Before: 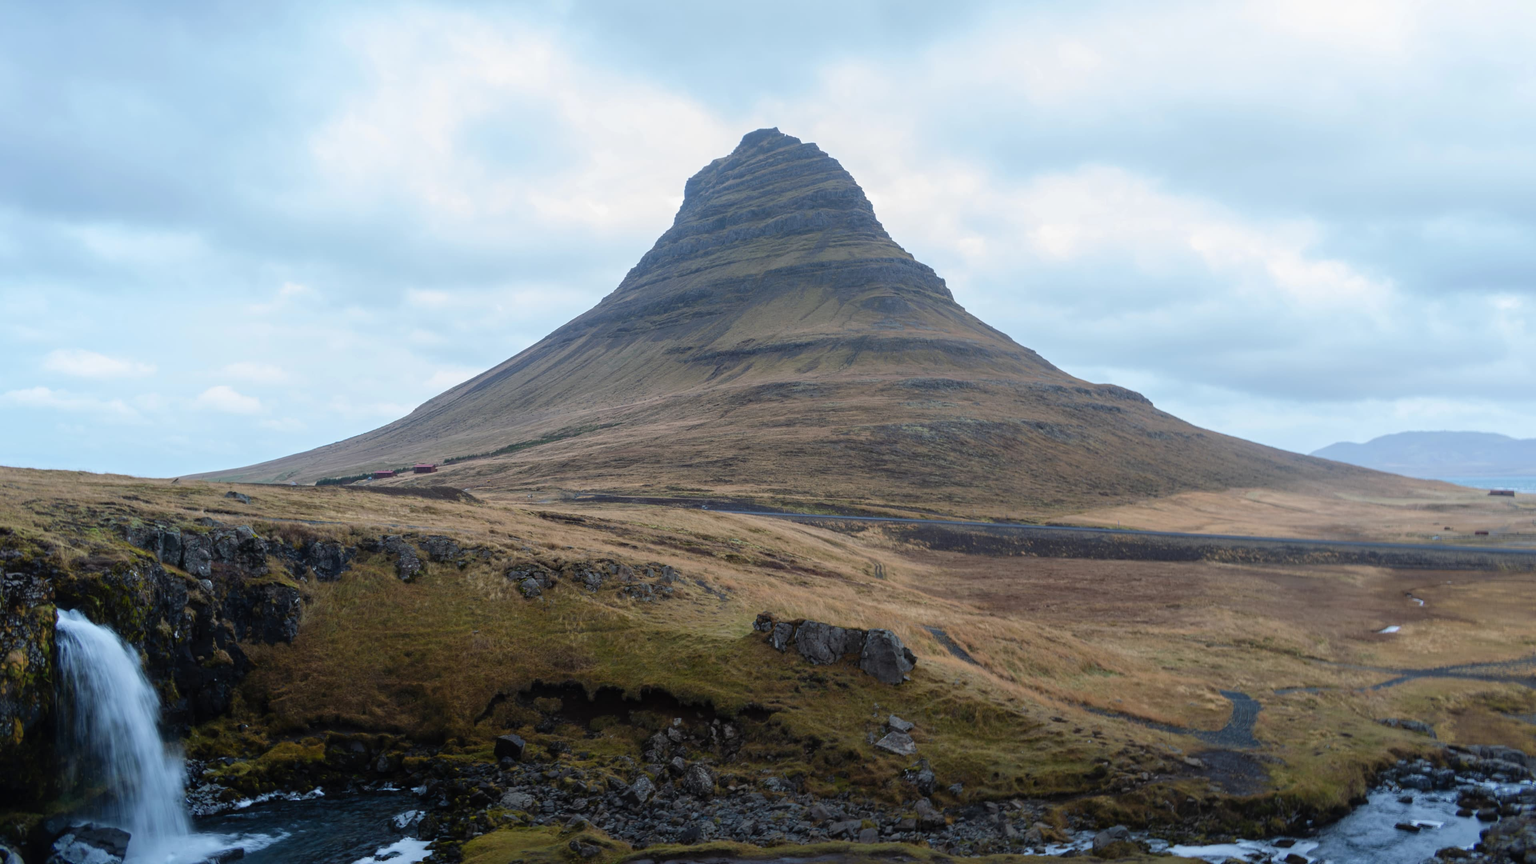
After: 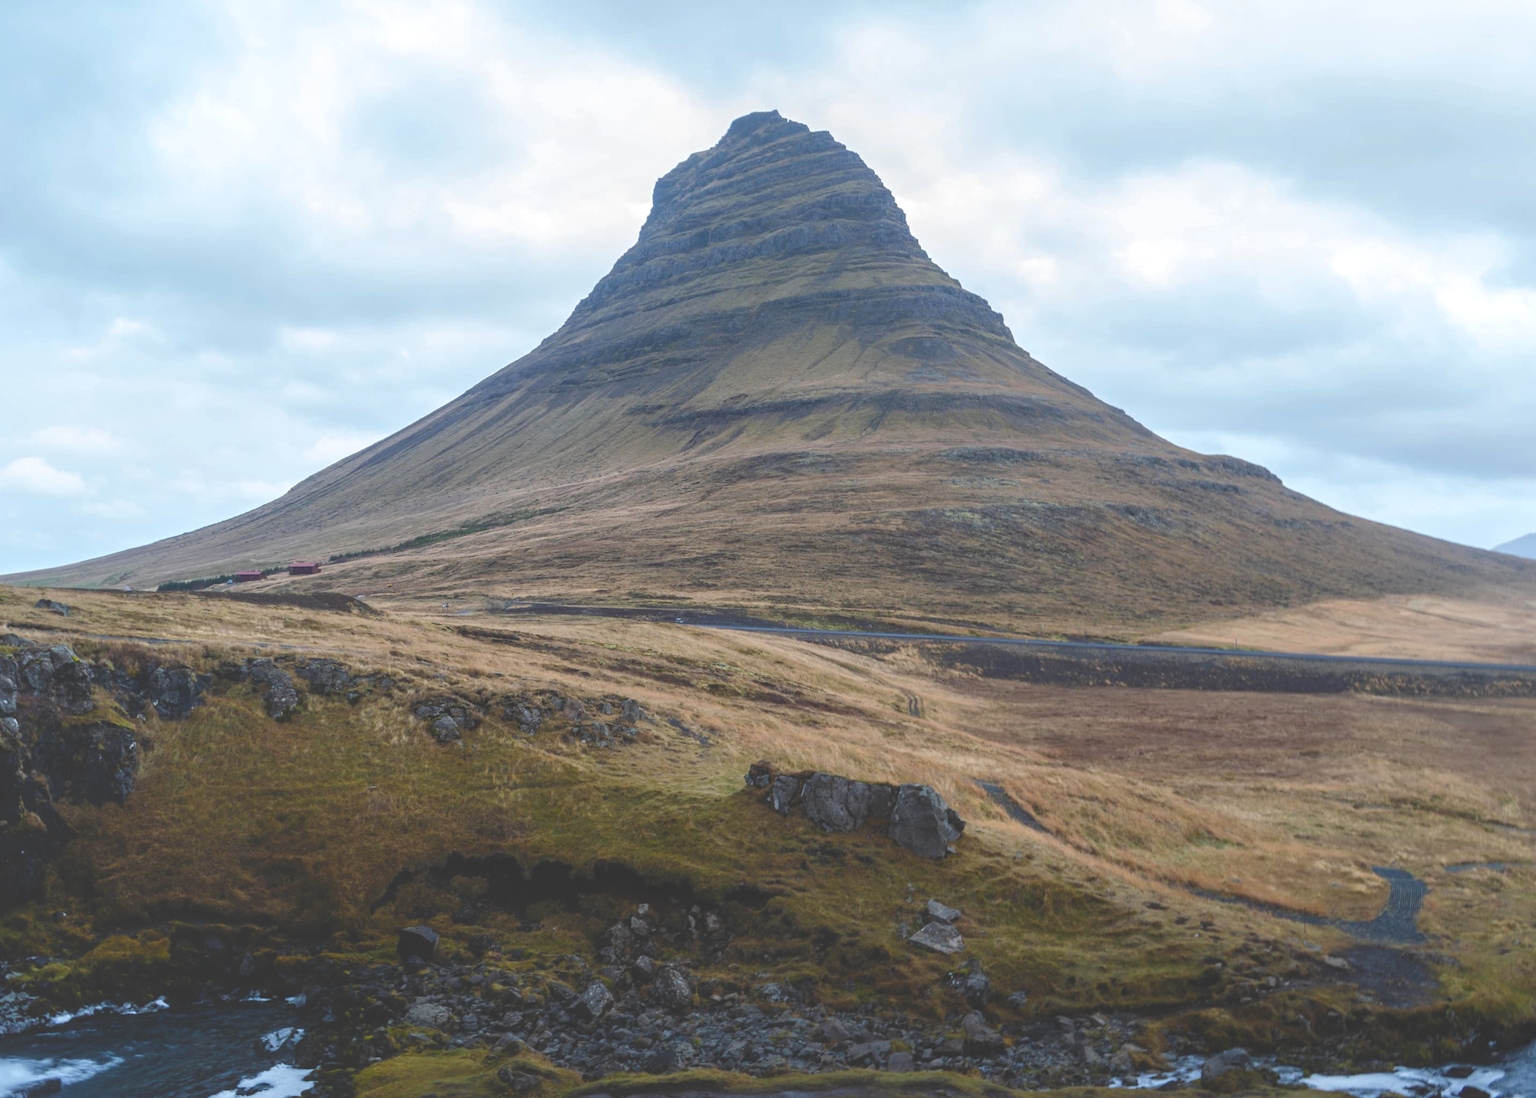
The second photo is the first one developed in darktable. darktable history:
tone equalizer: -8 EV 0.04 EV, edges refinement/feathering 500, mask exposure compensation -1.57 EV, preserve details no
crop and rotate: left 12.968%, top 5.345%, right 12.59%
exposure: black level correction -0.039, exposure 0.06 EV, compensate highlight preservation false
color balance rgb: linear chroma grading › global chroma 0.99%, perceptual saturation grading › global saturation 20%, perceptual saturation grading › highlights -24.896%, perceptual saturation grading › shadows 49.81%
local contrast: detail 130%
